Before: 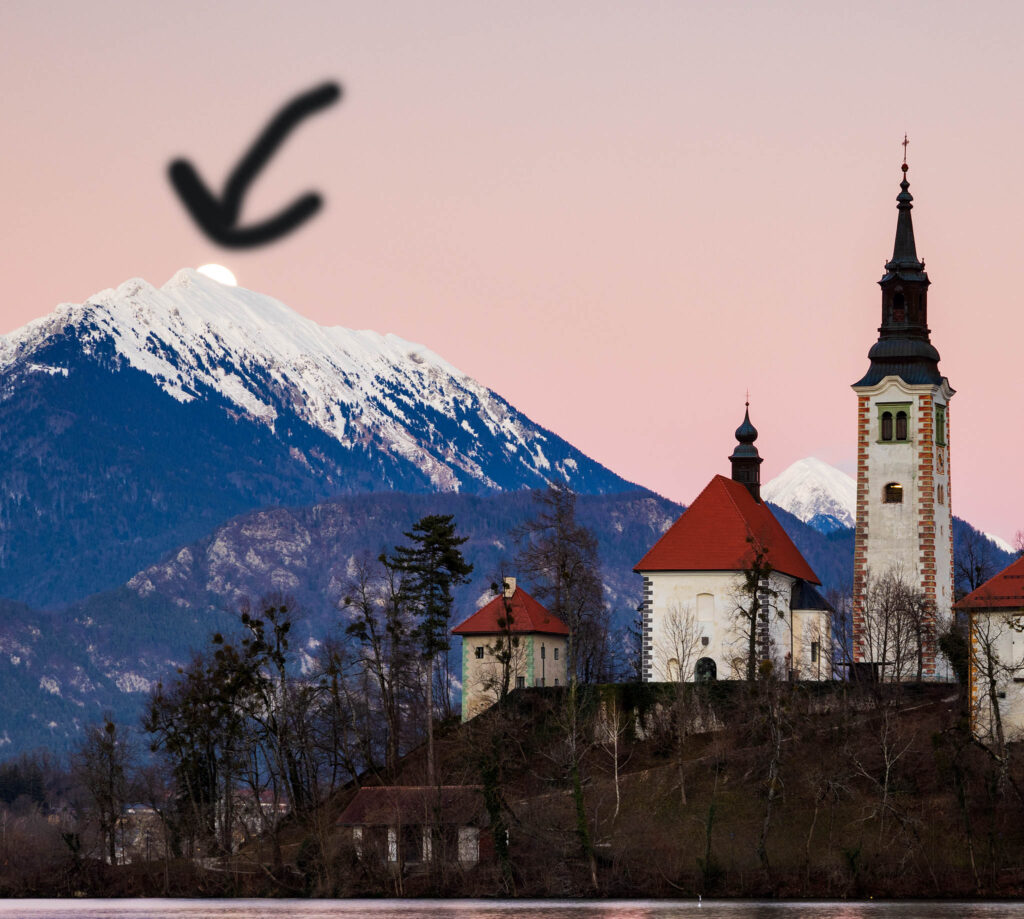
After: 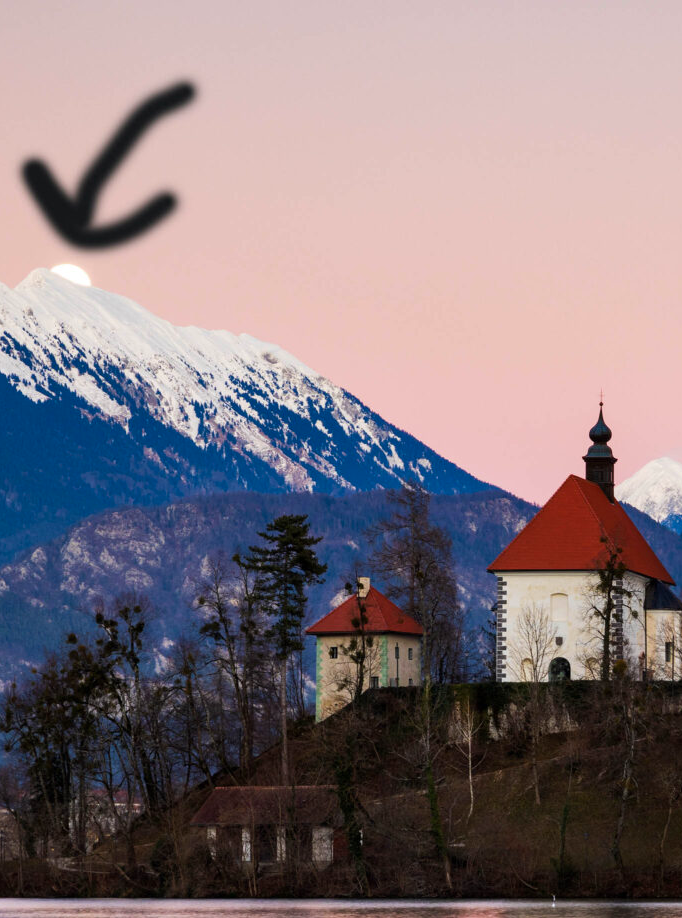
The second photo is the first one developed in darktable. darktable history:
crop and rotate: left 14.347%, right 18.965%
color balance rgb: shadows lift › chroma 0.691%, shadows lift › hue 113.24°, perceptual saturation grading › global saturation 0.746%, perceptual saturation grading › mid-tones 11.462%, global vibrance 20%
